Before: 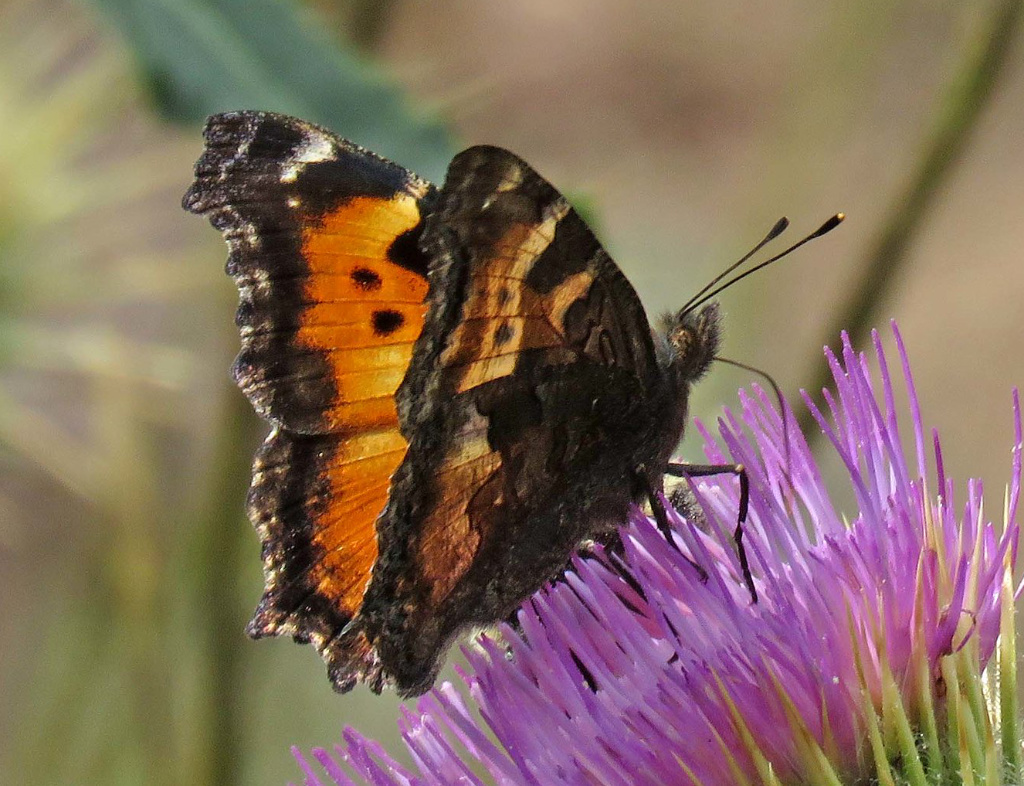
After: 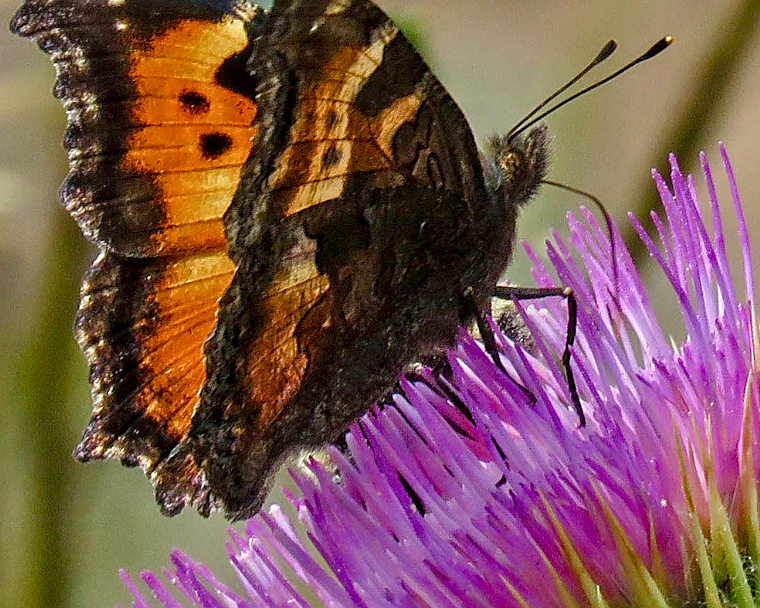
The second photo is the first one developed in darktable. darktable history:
crop: left 16.879%, top 22.64%, right 8.87%
color balance rgb: linear chroma grading › global chroma 15.443%, perceptual saturation grading › global saturation 20%, perceptual saturation grading › highlights -49.277%, perceptual saturation grading › shadows 26.054%
sharpen: on, module defaults
local contrast: on, module defaults
